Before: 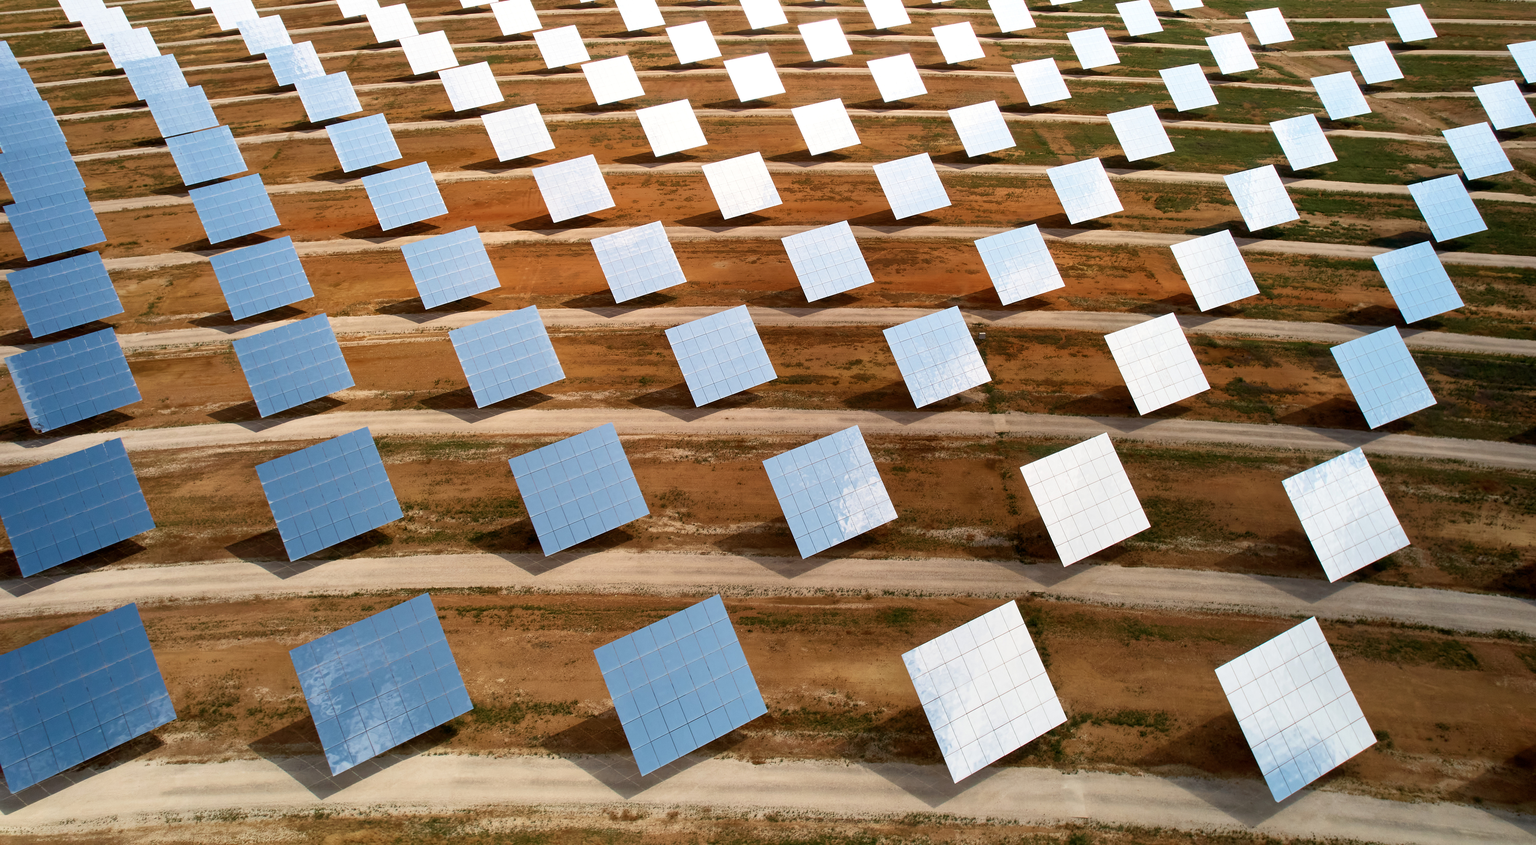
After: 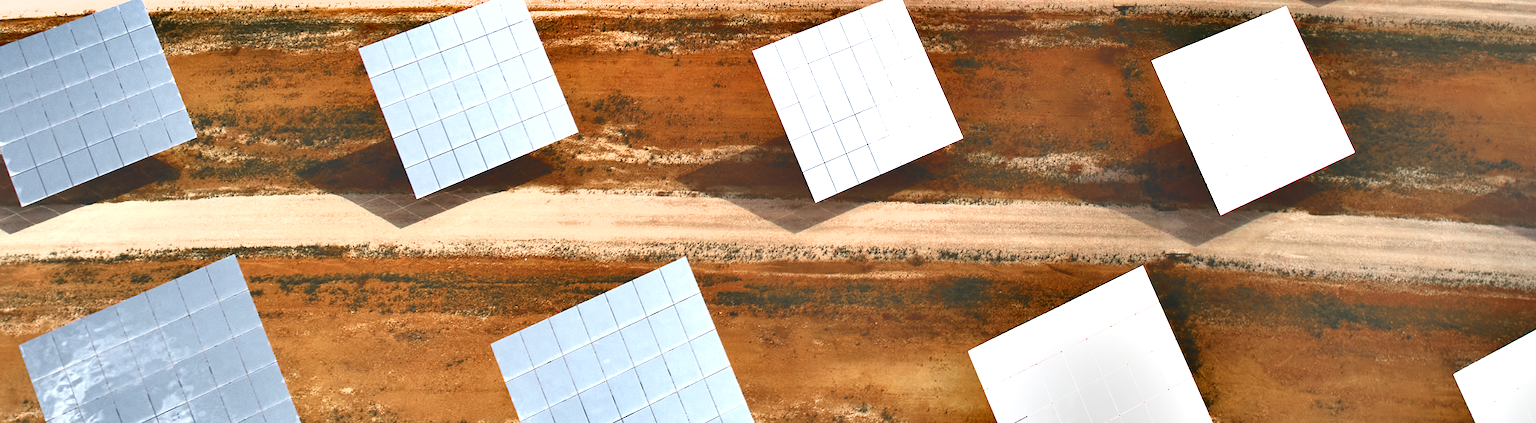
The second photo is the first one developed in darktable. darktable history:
exposure: black level correction -0.024, exposure 1.397 EV, compensate highlight preservation false
shadows and highlights: low approximation 0.01, soften with gaussian
crop: left 18.021%, top 50.715%, right 17.427%, bottom 16.882%
color zones: curves: ch0 [(0, 0.48) (0.209, 0.398) (0.305, 0.332) (0.429, 0.493) (0.571, 0.5) (0.714, 0.5) (0.857, 0.5) (1, 0.48)]; ch1 [(0, 0.736) (0.143, 0.625) (0.225, 0.371) (0.429, 0.256) (0.571, 0.241) (0.714, 0.213) (0.857, 0.48) (1, 0.736)]; ch2 [(0, 0.448) (0.143, 0.498) (0.286, 0.5) (0.429, 0.5) (0.571, 0.5) (0.714, 0.5) (0.857, 0.5) (1, 0.448)]
